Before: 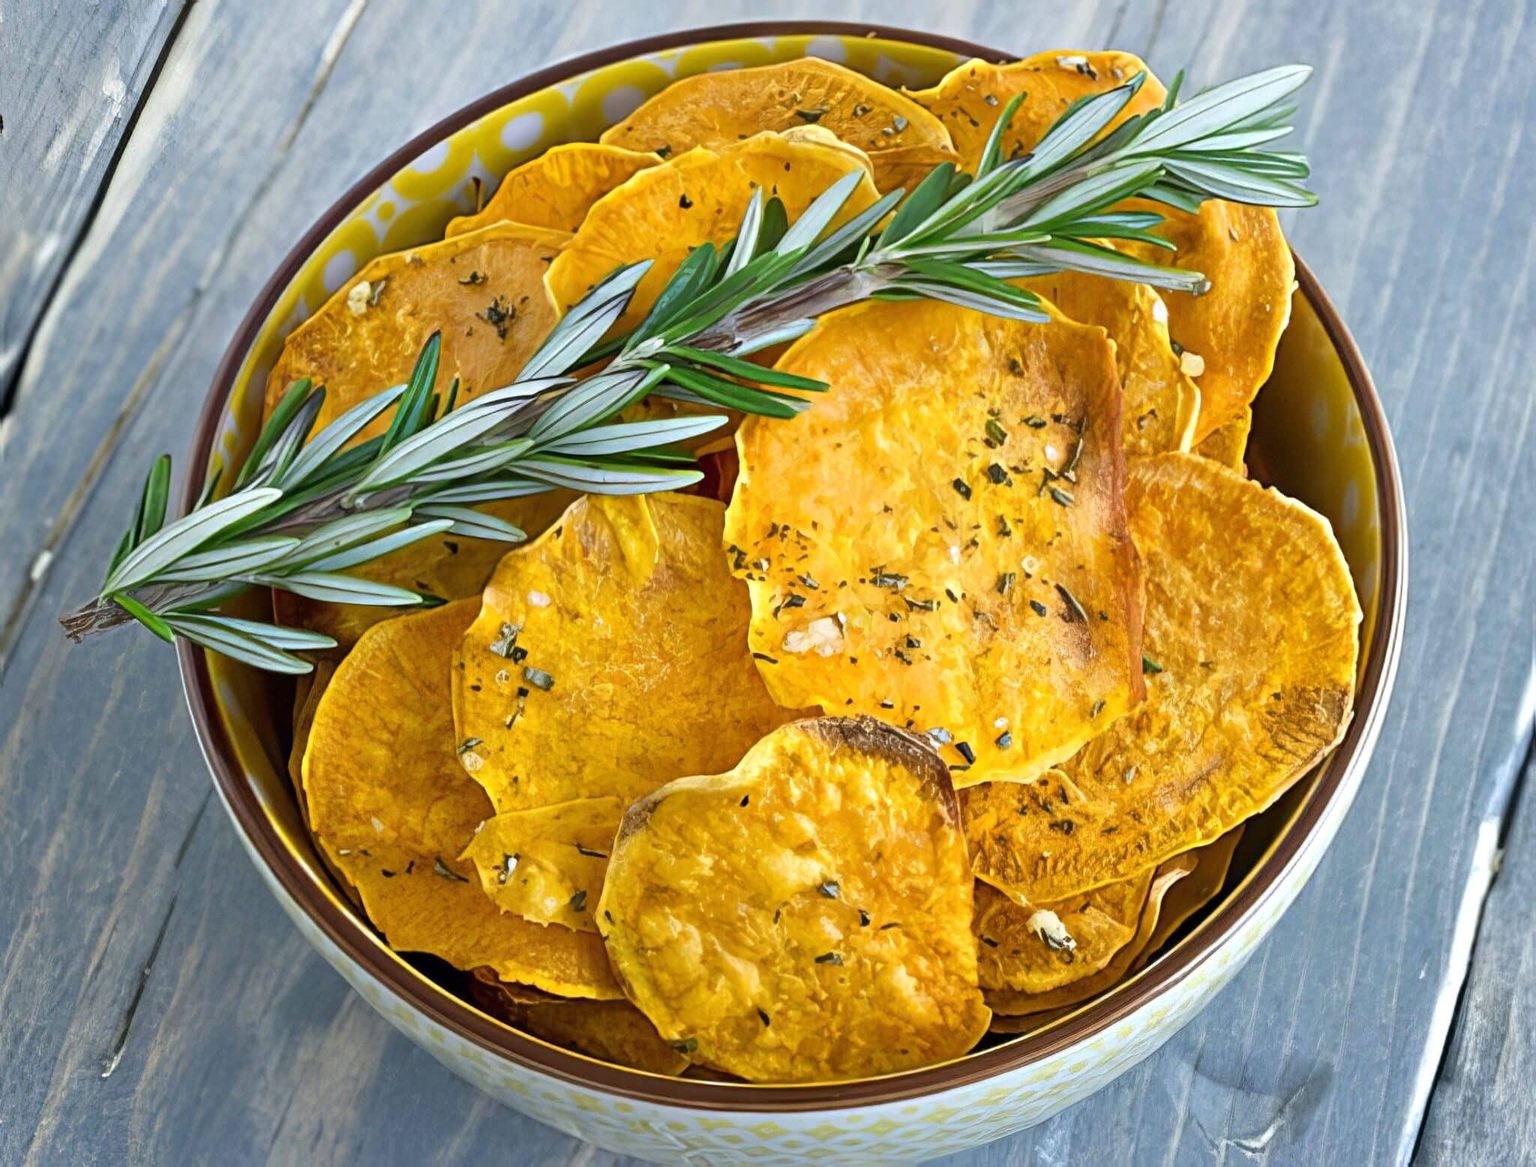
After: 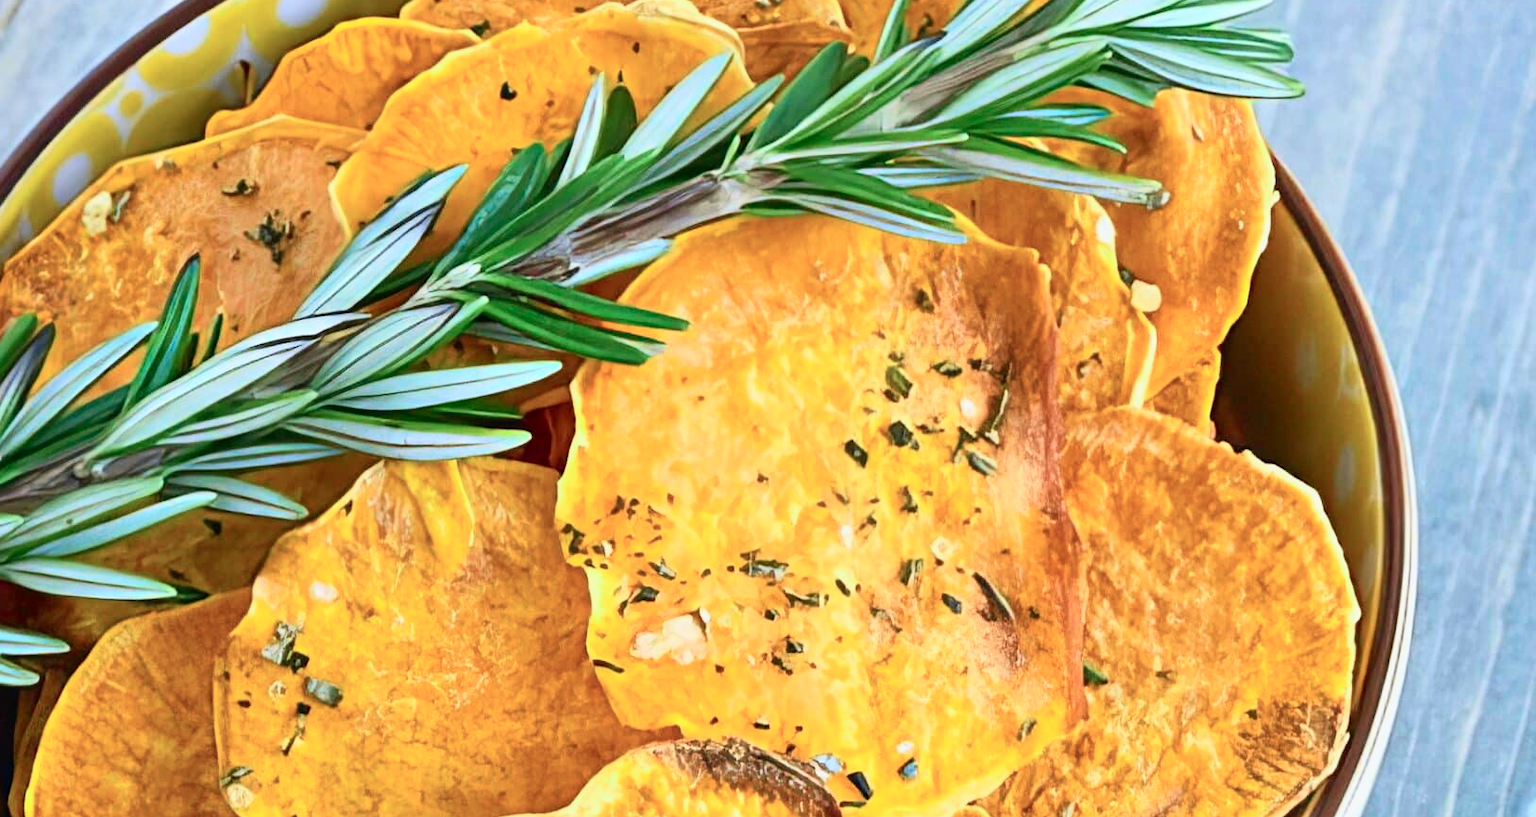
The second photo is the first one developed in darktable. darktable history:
crop: left 18.38%, top 11.092%, right 2.134%, bottom 33.217%
tone curve: curves: ch0 [(0, 0.013) (0.104, 0.103) (0.258, 0.267) (0.448, 0.487) (0.709, 0.794) (0.886, 0.922) (0.994, 0.971)]; ch1 [(0, 0) (0.335, 0.298) (0.446, 0.413) (0.488, 0.484) (0.515, 0.508) (0.566, 0.593) (0.635, 0.661) (1, 1)]; ch2 [(0, 0) (0.314, 0.301) (0.437, 0.403) (0.502, 0.494) (0.528, 0.54) (0.557, 0.559) (0.612, 0.62) (0.715, 0.691) (1, 1)], color space Lab, independent channels, preserve colors none
